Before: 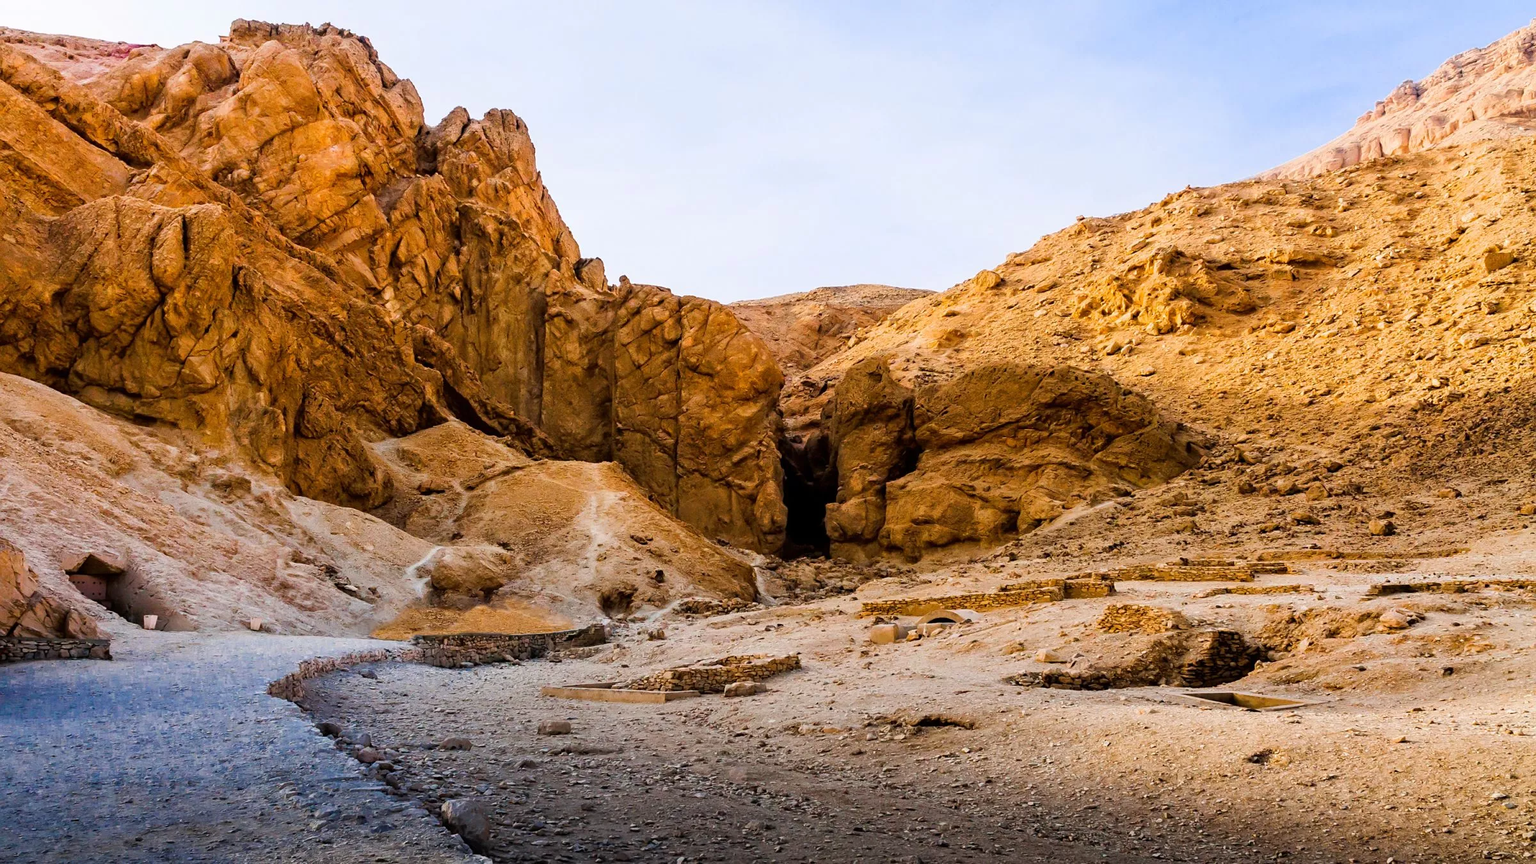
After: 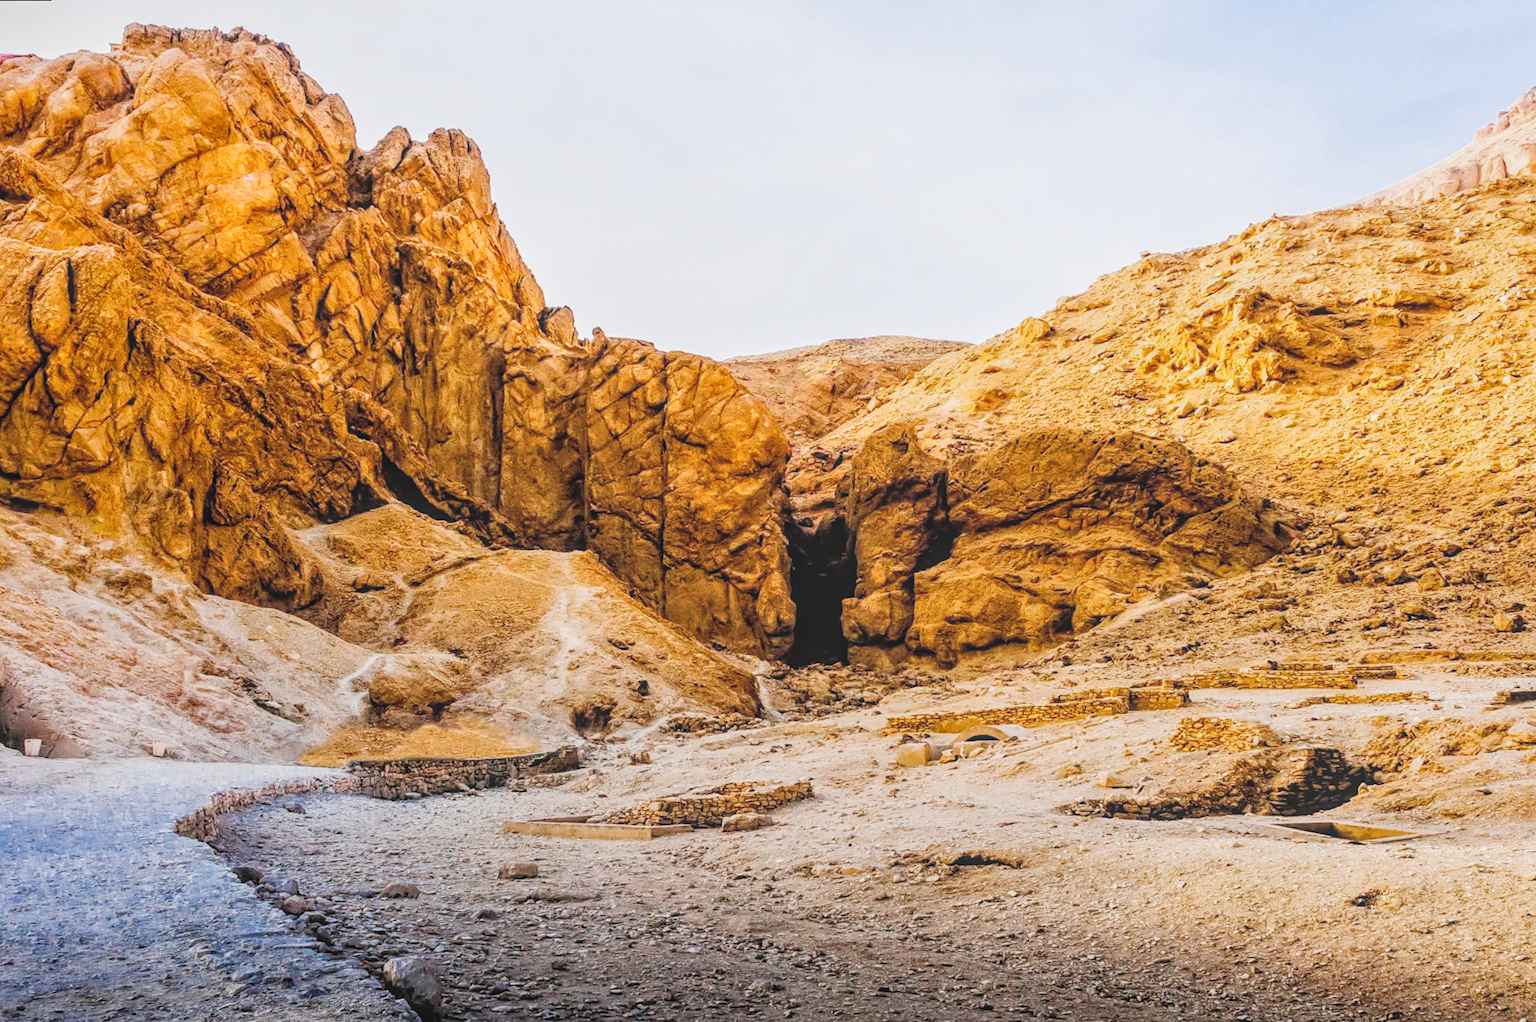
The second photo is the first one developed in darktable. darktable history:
tone equalizer: -8 EV -0.417 EV, -7 EV -0.389 EV, -6 EV -0.333 EV, -5 EV -0.222 EV, -3 EV 0.222 EV, -2 EV 0.333 EV, -1 EV 0.389 EV, +0 EV 0.417 EV, edges refinement/feathering 500, mask exposure compensation -1.57 EV, preserve details no
crop: left 7.598%, right 7.873%
local contrast: highlights 66%, shadows 33%, detail 166%, midtone range 0.2
contrast equalizer: octaves 7, y [[0.6 ×6], [0.55 ×6], [0 ×6], [0 ×6], [0 ×6]], mix -0.2
contrast brightness saturation: brightness 0.15
exposure: black level correction -0.005, exposure 0.622 EV, compensate highlight preservation false
filmic rgb: middle gray luminance 29%, black relative exposure -10.3 EV, white relative exposure 5.5 EV, threshold 6 EV, target black luminance 0%, hardness 3.95, latitude 2.04%, contrast 1.132, highlights saturation mix 5%, shadows ↔ highlights balance 15.11%, add noise in highlights 0, preserve chrominance no, color science v3 (2019), use custom middle-gray values true, iterations of high-quality reconstruction 0, contrast in highlights soft, enable highlight reconstruction true
rotate and perspective: rotation -0.45°, automatic cropping original format, crop left 0.008, crop right 0.992, crop top 0.012, crop bottom 0.988
